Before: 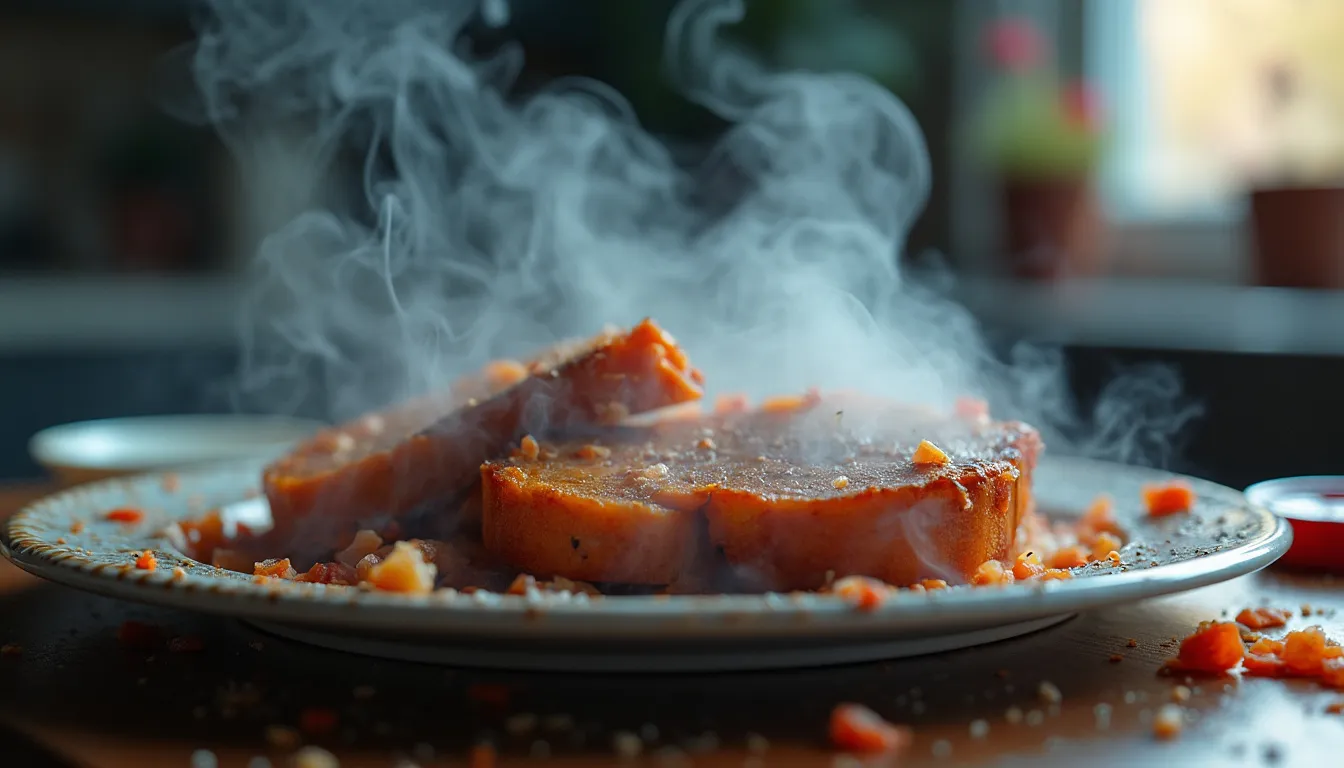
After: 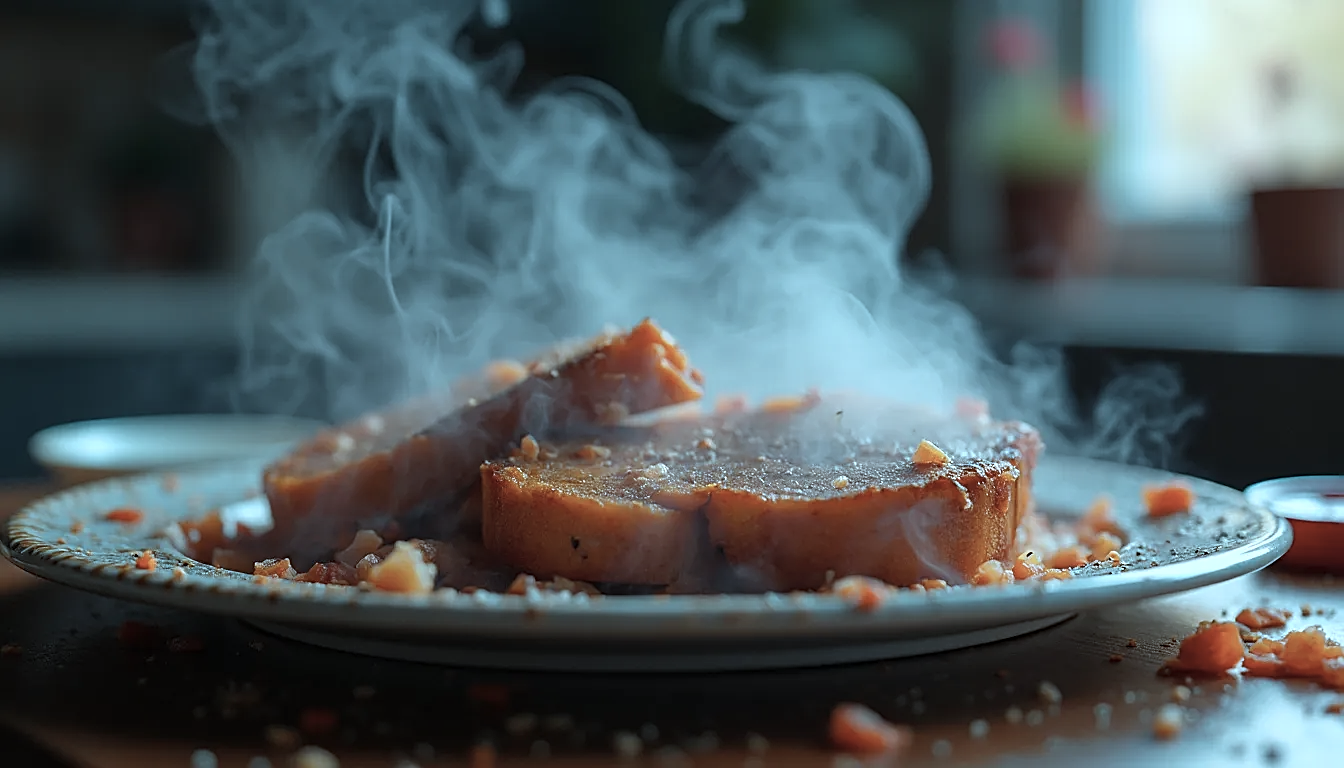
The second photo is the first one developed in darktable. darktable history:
sharpen: on, module defaults
color correction: highlights a* -12.64, highlights b* -18.1, saturation 0.7
